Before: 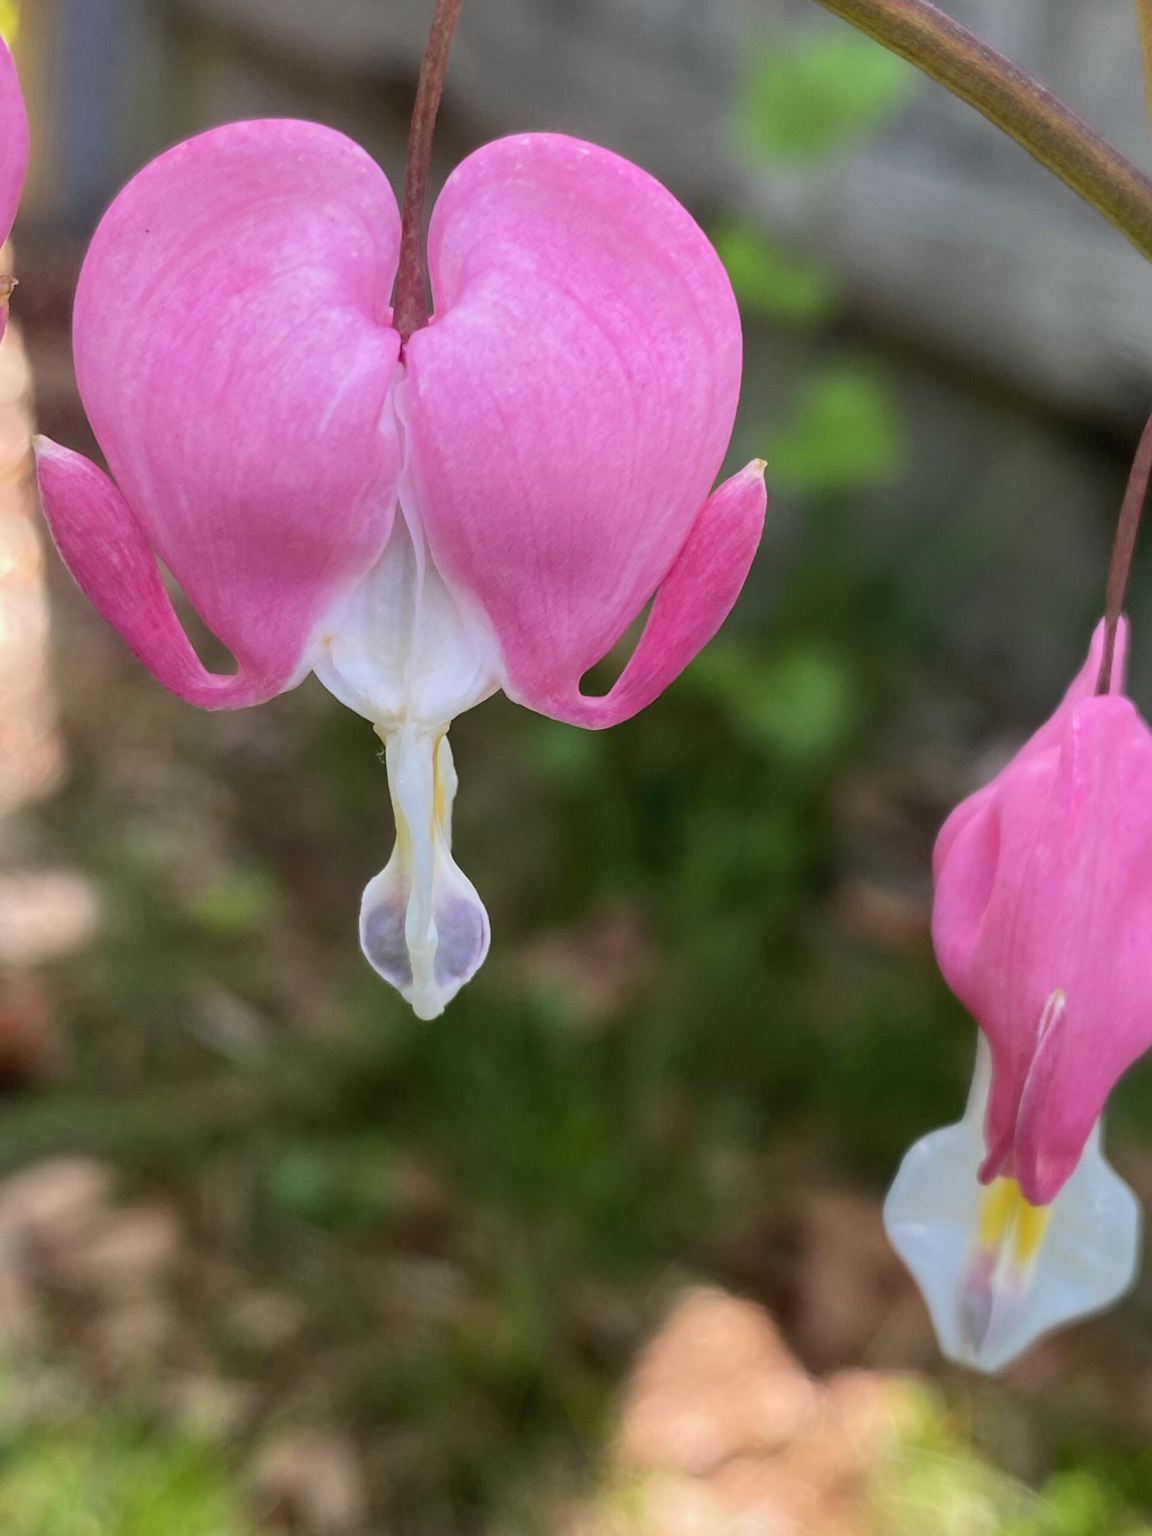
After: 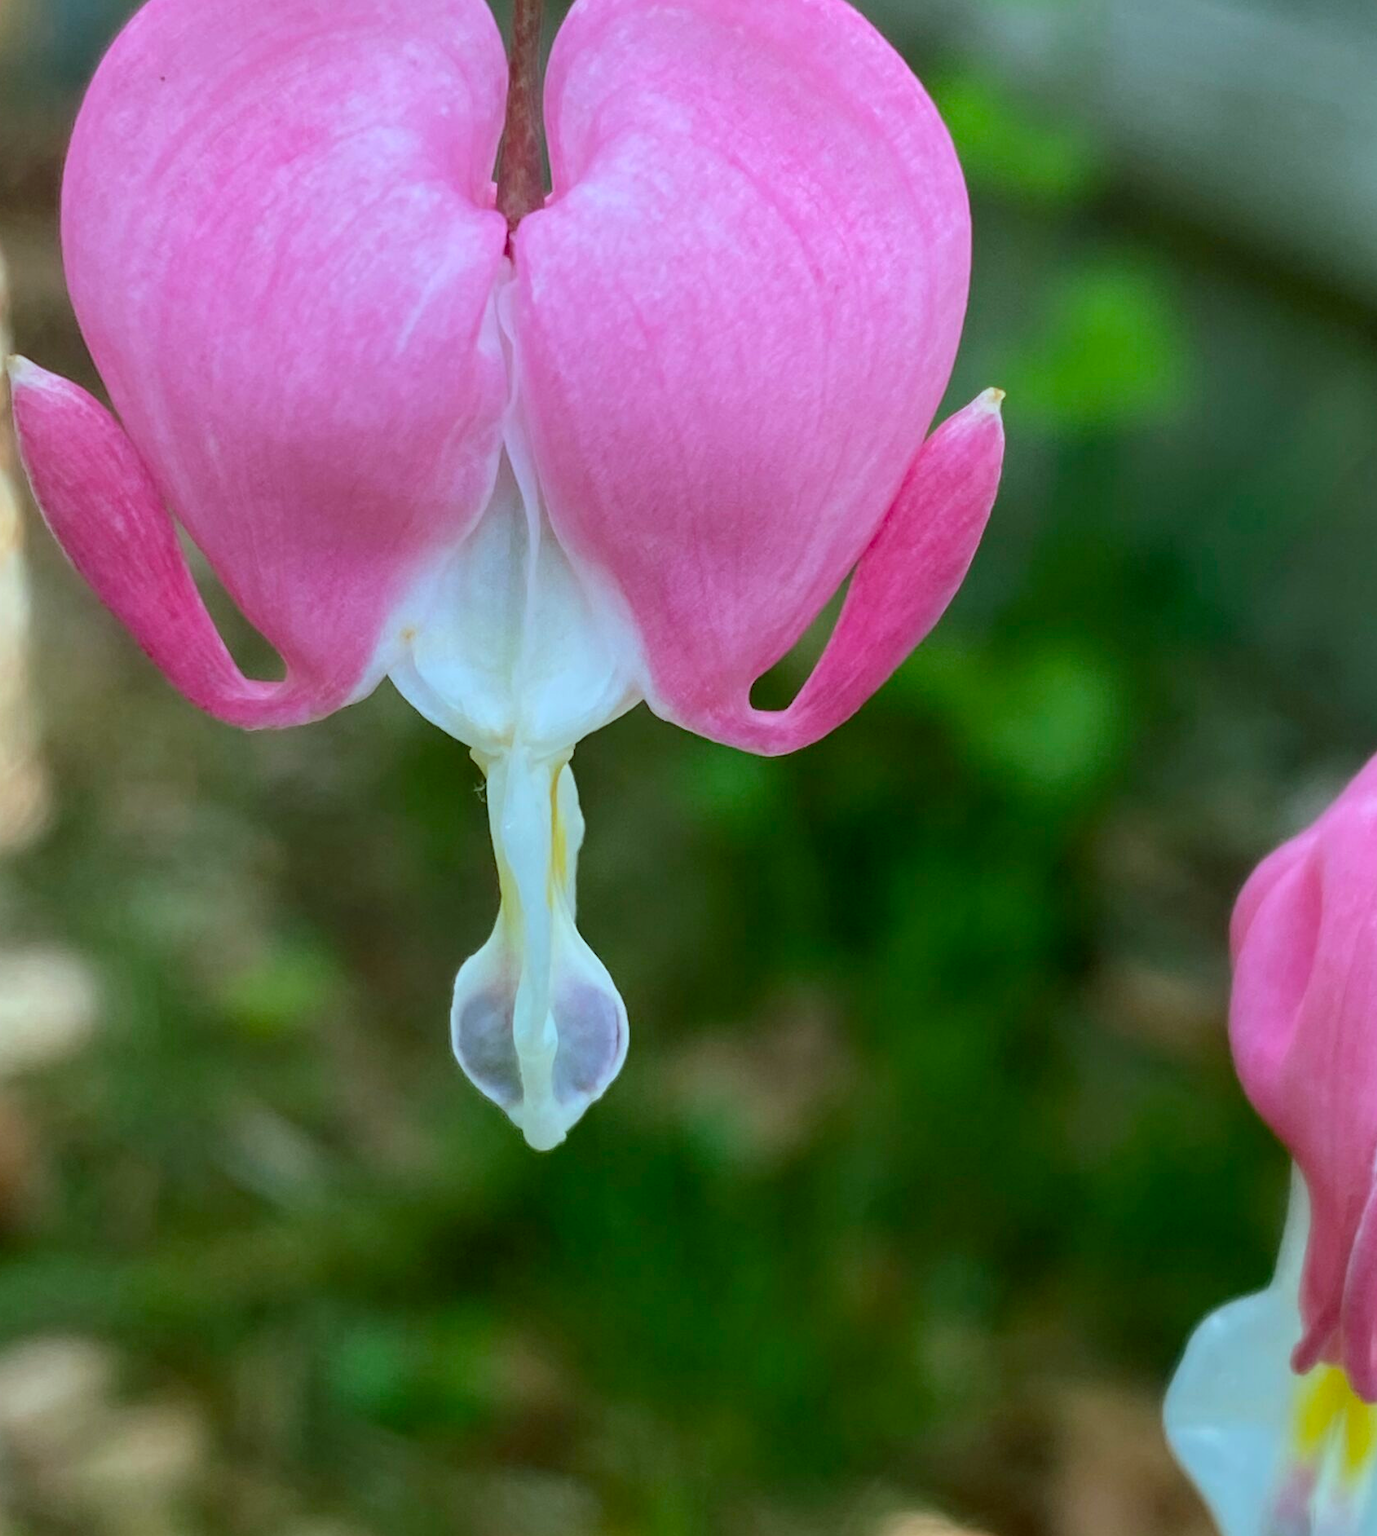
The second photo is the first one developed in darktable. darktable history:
color balance rgb: shadows lift › chroma 11.71%, shadows lift › hue 133.46°, highlights gain › chroma 4%, highlights gain › hue 200.2°, perceptual saturation grading › global saturation 18.05%
crop and rotate: left 2.425%, top 11.305%, right 9.6%, bottom 15.08%
